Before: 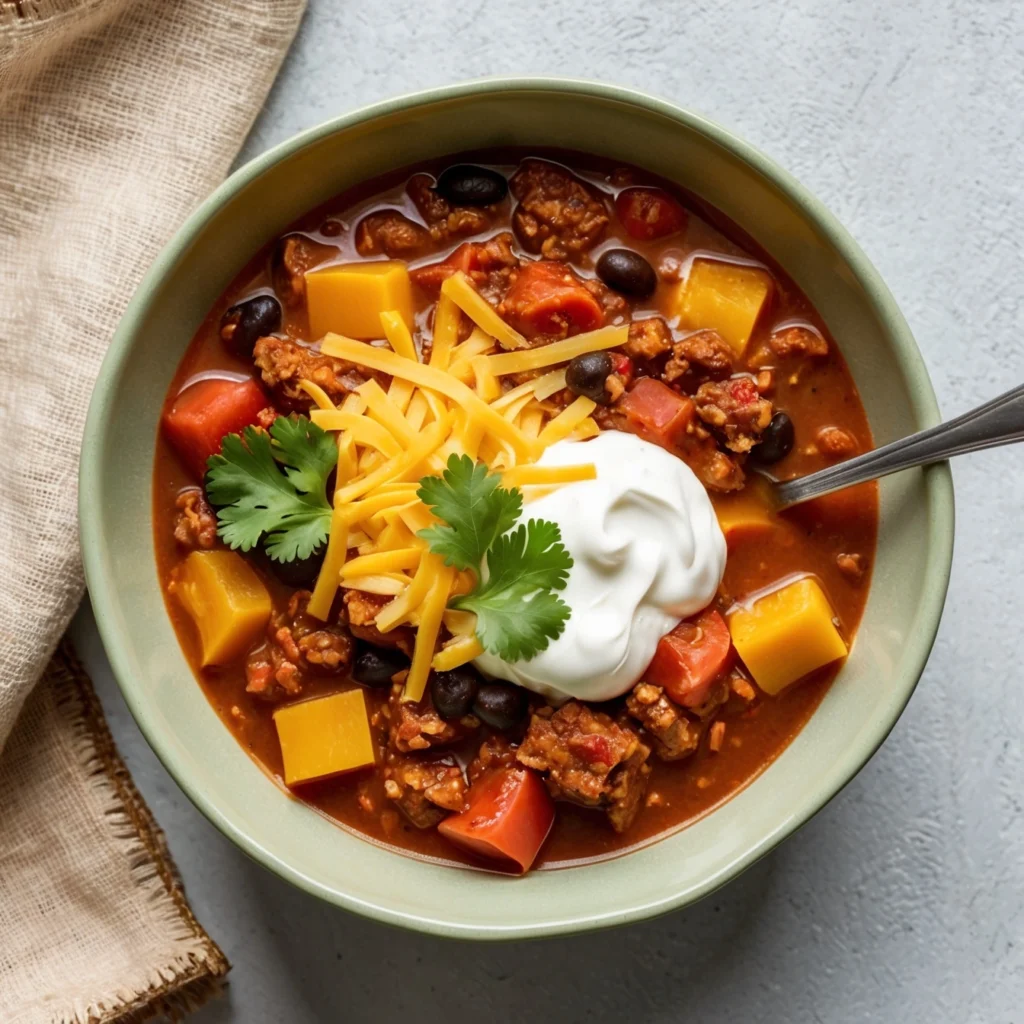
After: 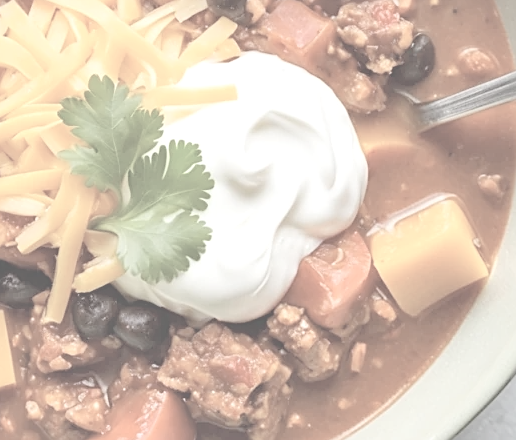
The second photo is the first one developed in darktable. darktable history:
crop: left 35.059%, top 37.012%, right 14.544%, bottom 20.004%
sharpen: on, module defaults
exposure: black level correction 0, exposure 1.098 EV, compensate highlight preservation false
contrast brightness saturation: contrast -0.303, brightness 0.753, saturation -0.762
shadows and highlights: shadows 52.2, highlights -28.51, soften with gaussian
